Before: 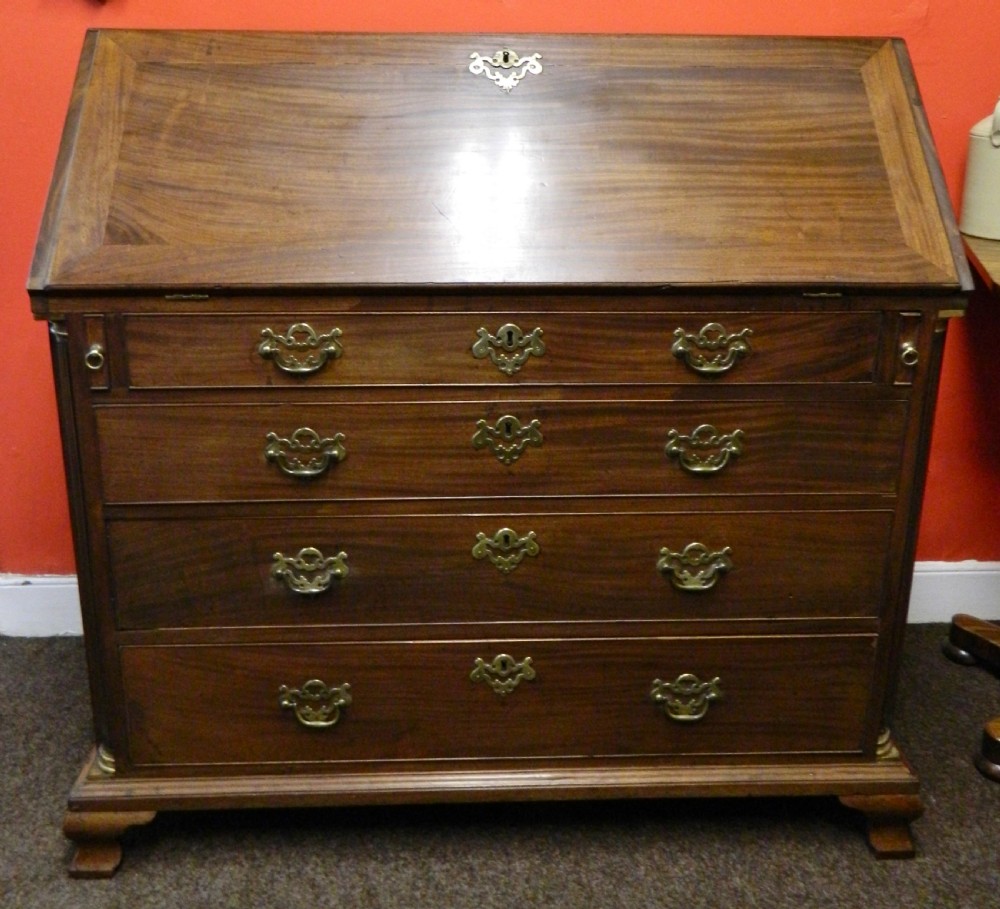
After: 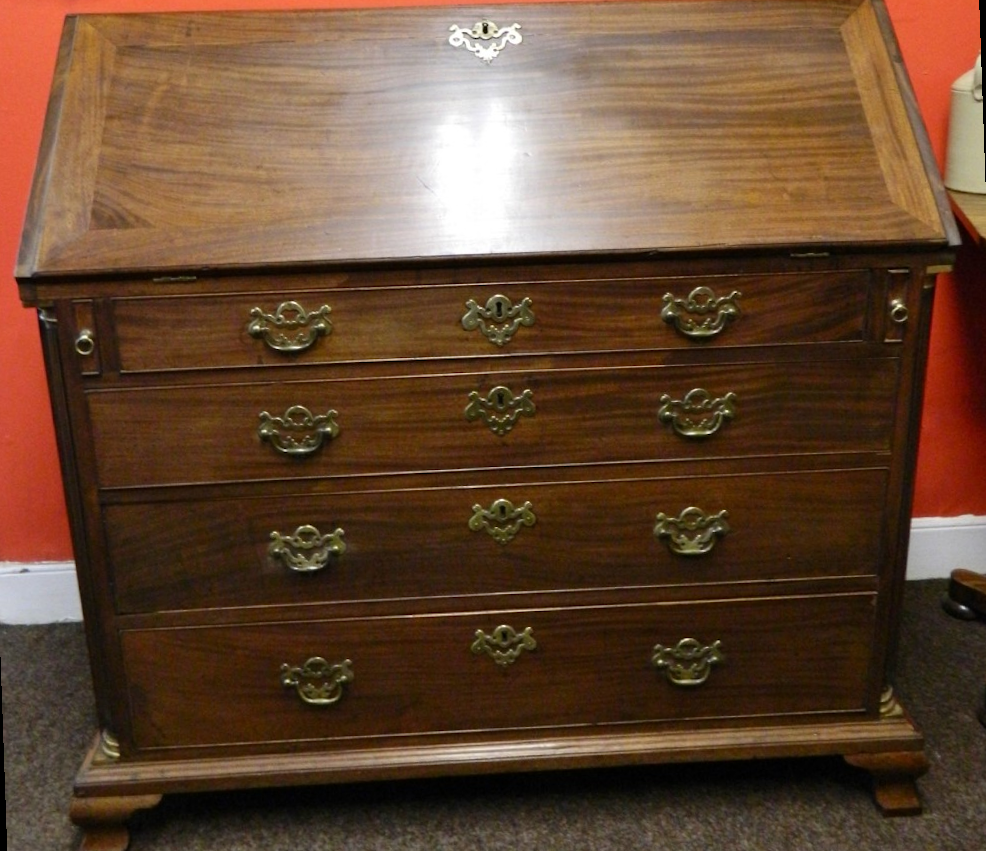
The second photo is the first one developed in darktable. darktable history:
rotate and perspective: rotation -2°, crop left 0.022, crop right 0.978, crop top 0.049, crop bottom 0.951
